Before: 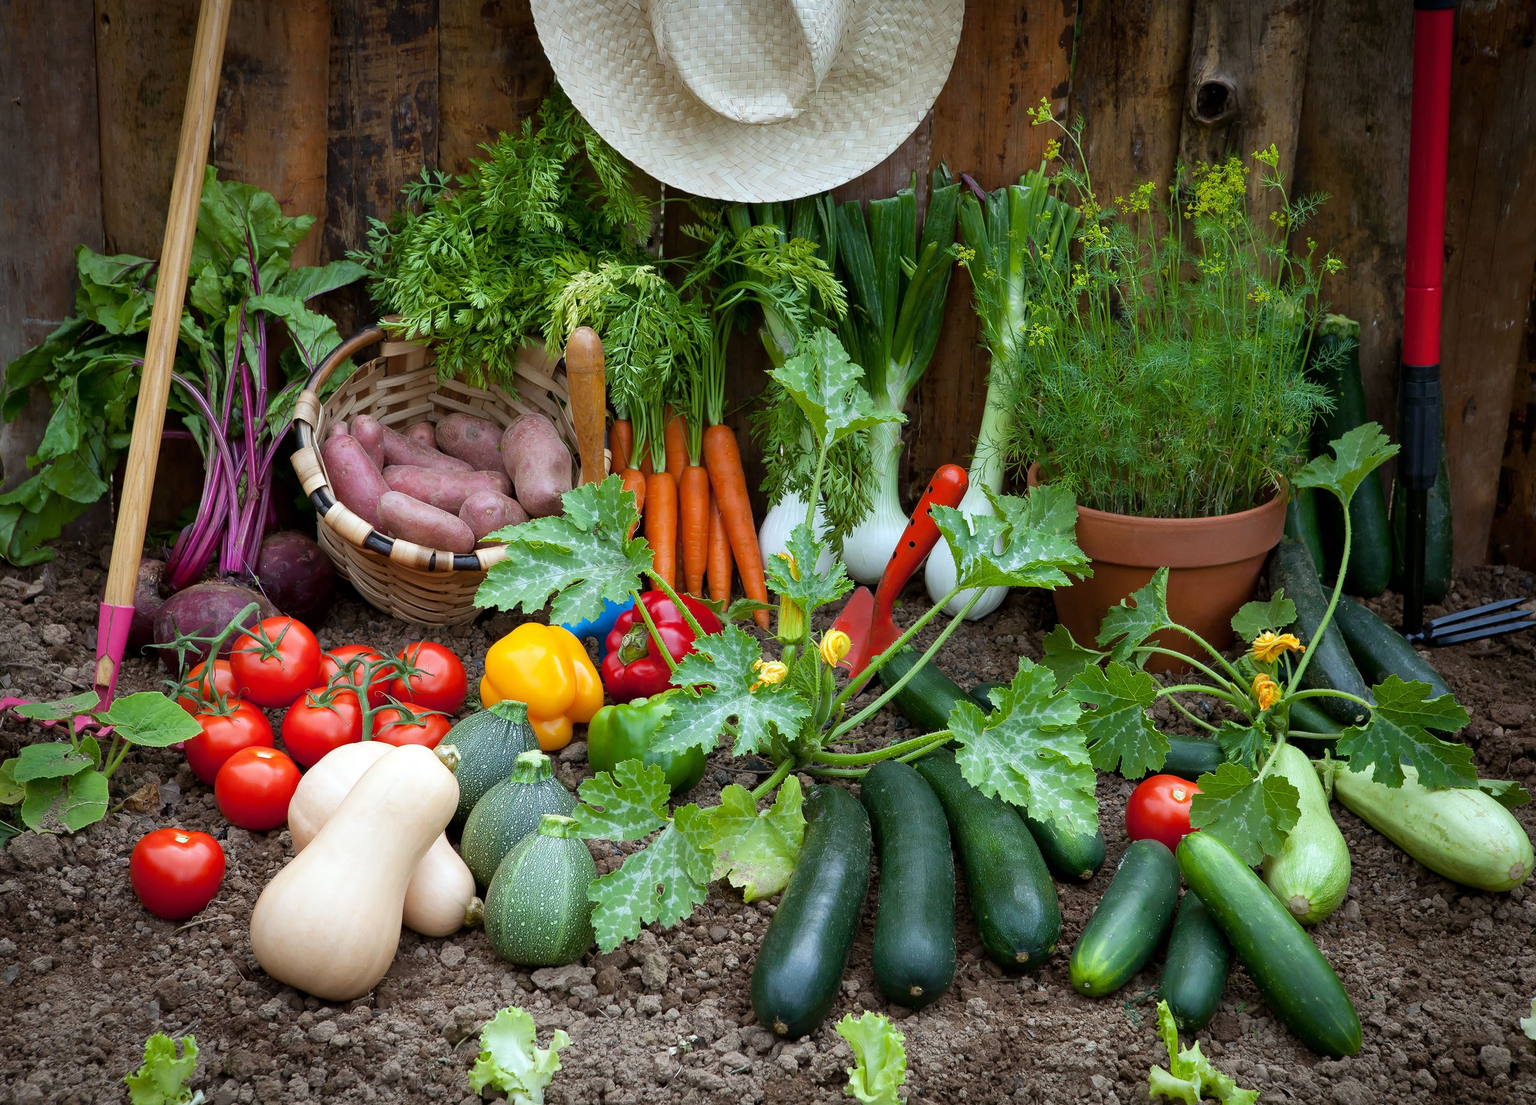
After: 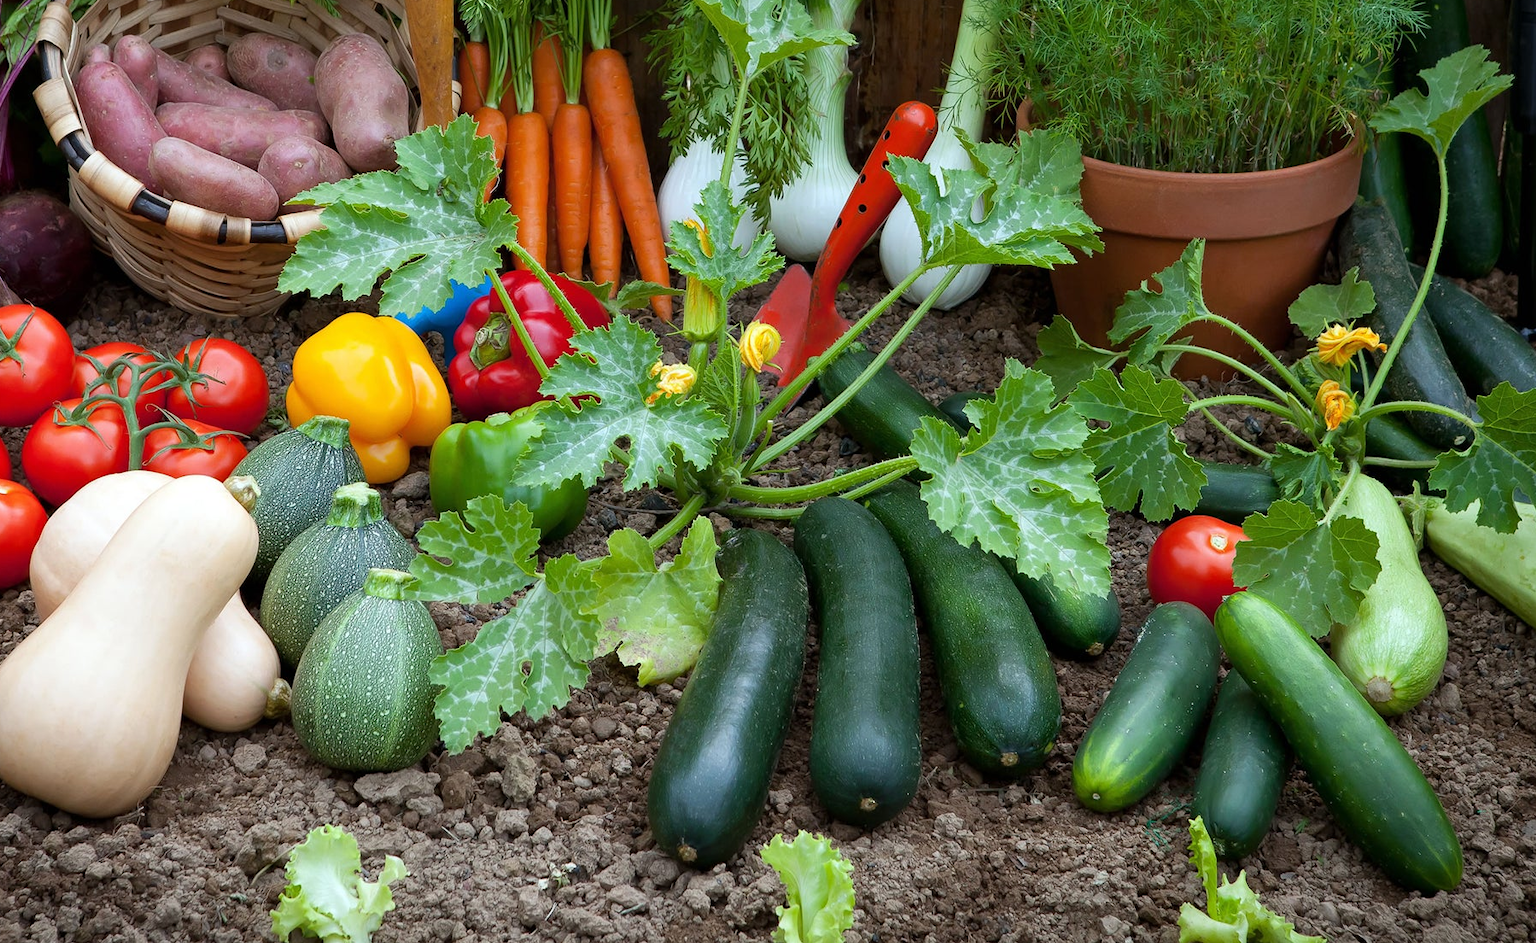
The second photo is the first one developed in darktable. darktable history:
crop and rotate: left 17.303%, top 35.171%, right 7.717%, bottom 0.84%
